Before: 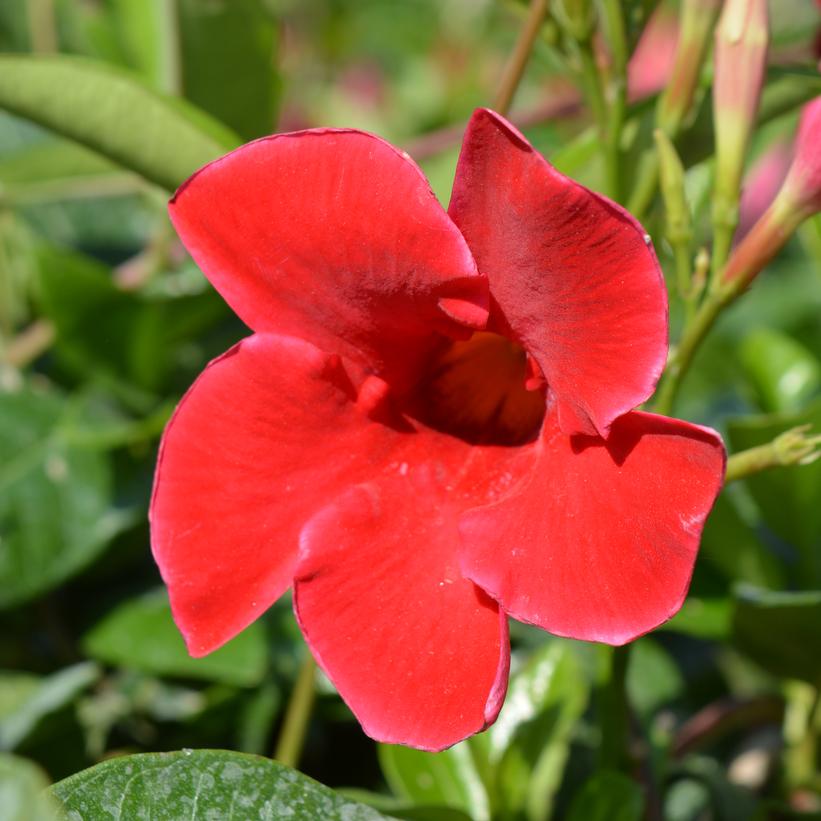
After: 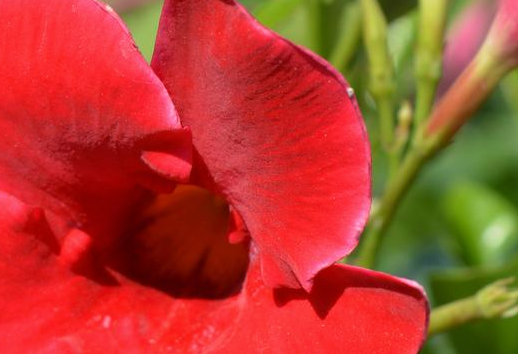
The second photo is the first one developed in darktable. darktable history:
crop: left 36.222%, top 18%, right 0.663%, bottom 38.834%
base curve: curves: ch0 [(0, 0) (0.303, 0.277) (1, 1)], preserve colors none
